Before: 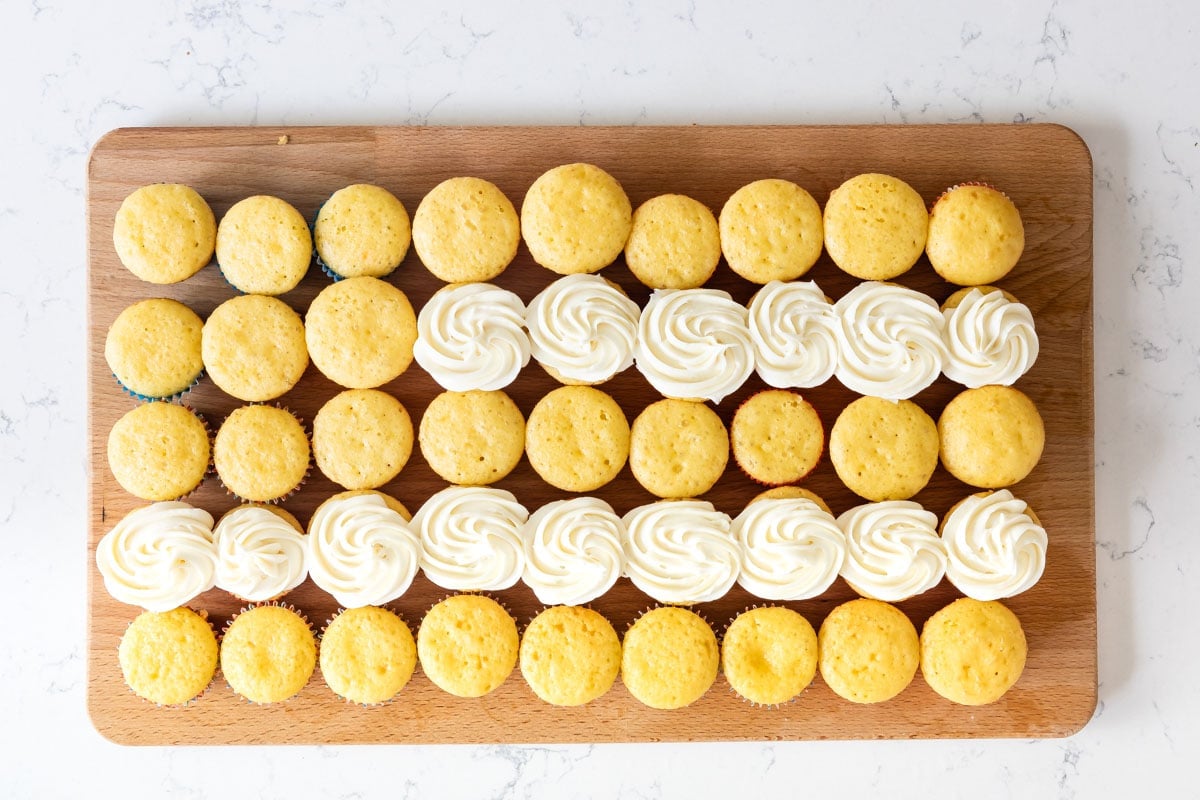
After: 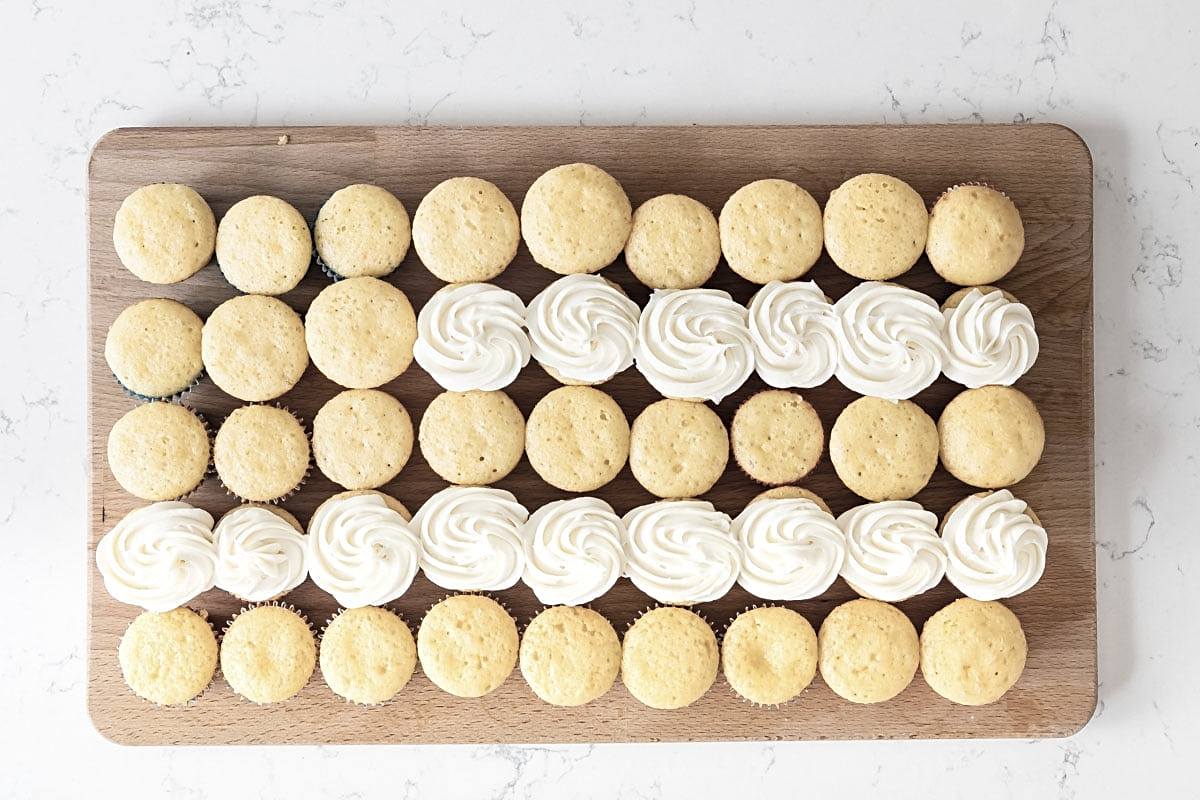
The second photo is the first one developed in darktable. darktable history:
sharpen: on, module defaults
color zones: curves: ch0 [(0.224, 0.526) (0.75, 0.5)]; ch1 [(0.055, 0.526) (0.224, 0.761) (0.377, 0.526) (0.75, 0.5)]
color correction: highlights b* 0.003, saturation 0.334
